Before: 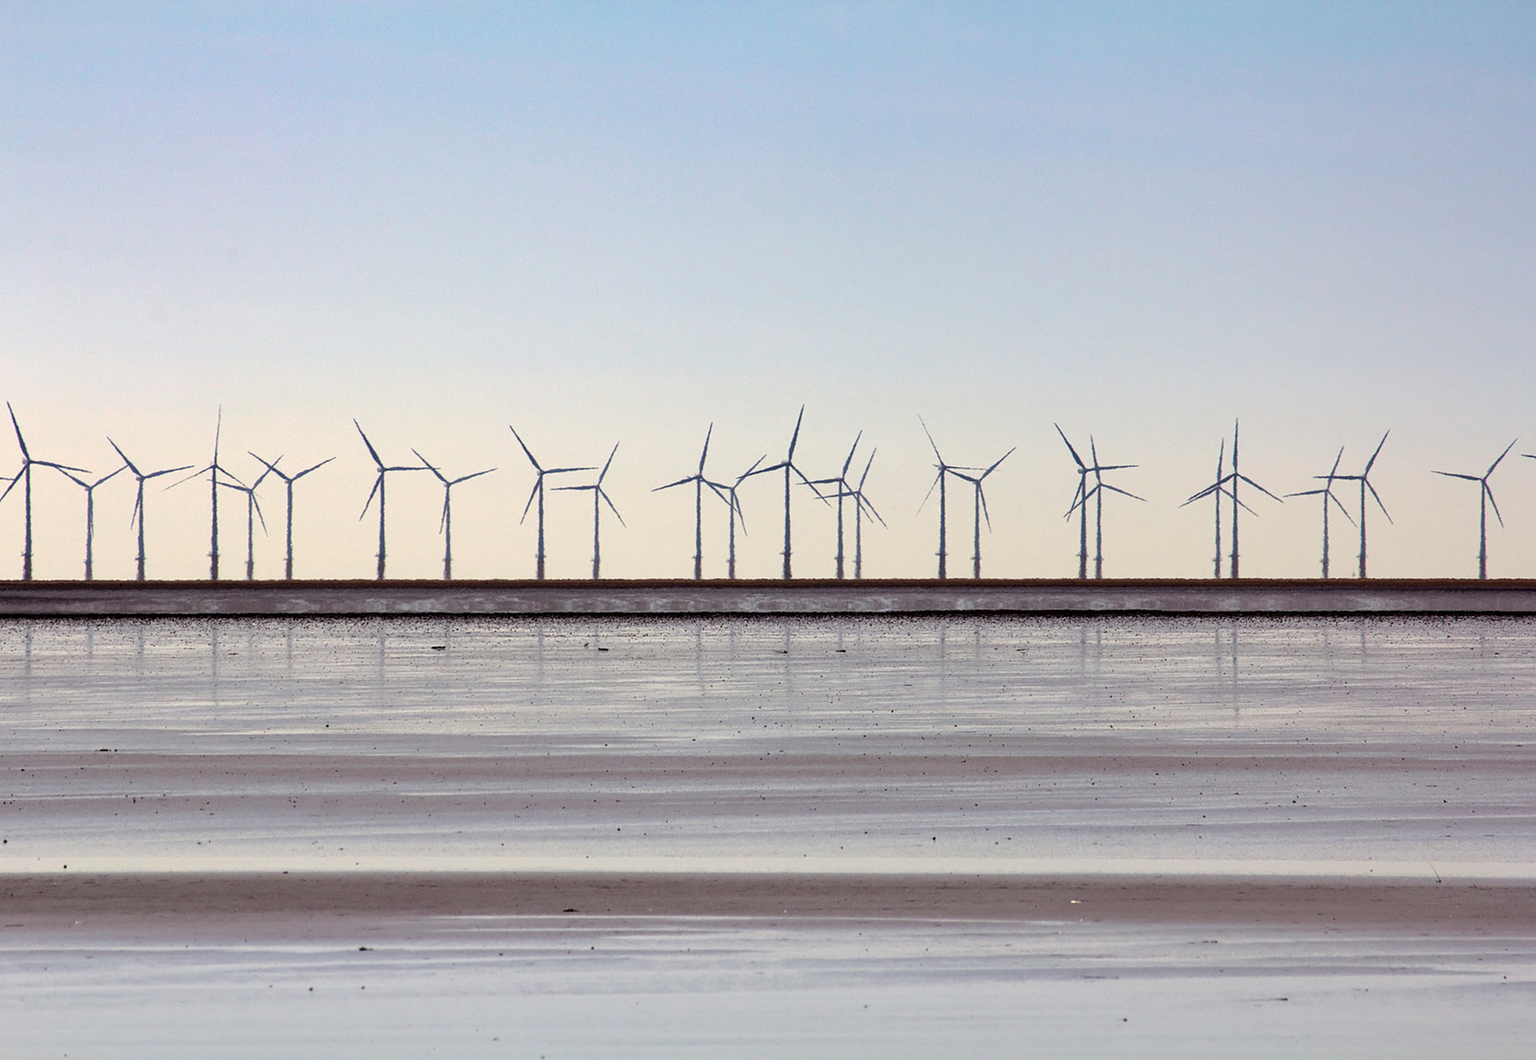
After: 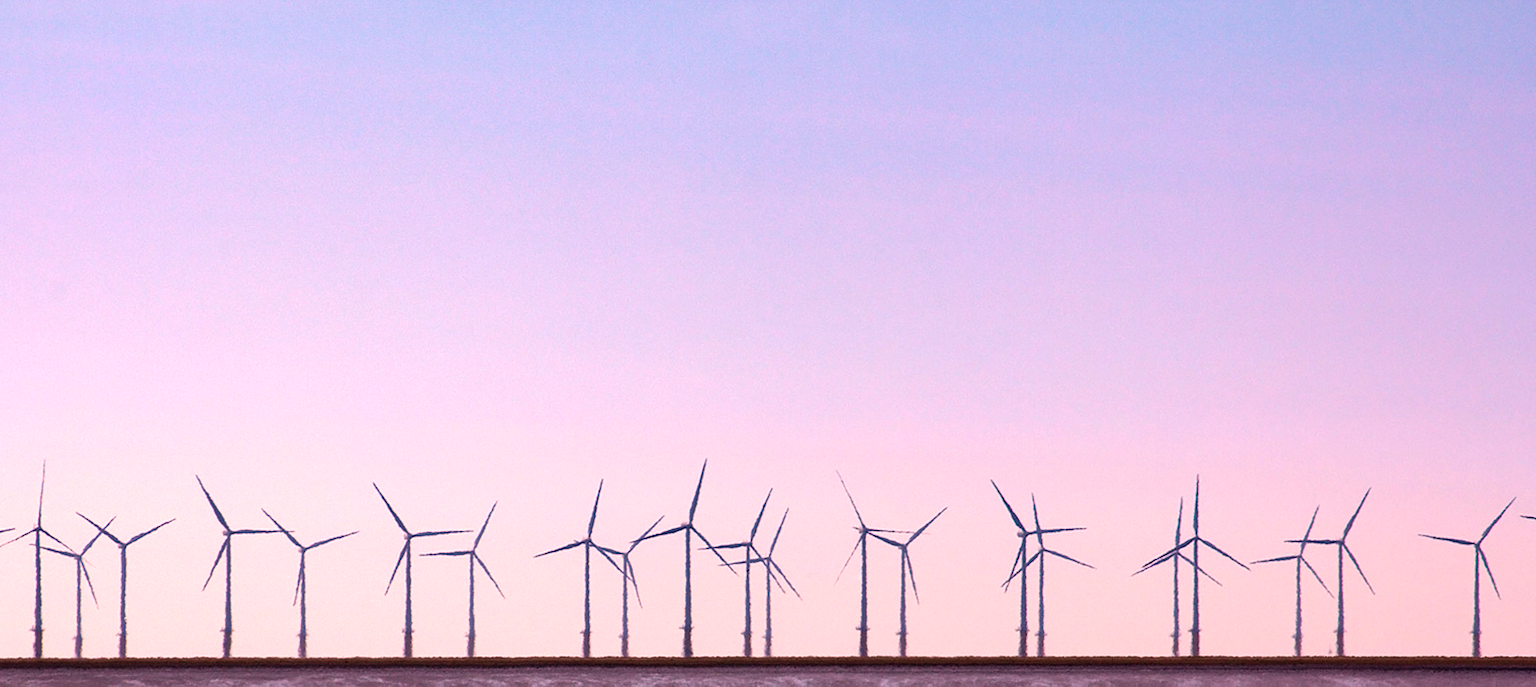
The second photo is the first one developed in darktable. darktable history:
velvia: on, module defaults
crop and rotate: left 11.812%, bottom 42.776%
white balance: red 1.188, blue 1.11
